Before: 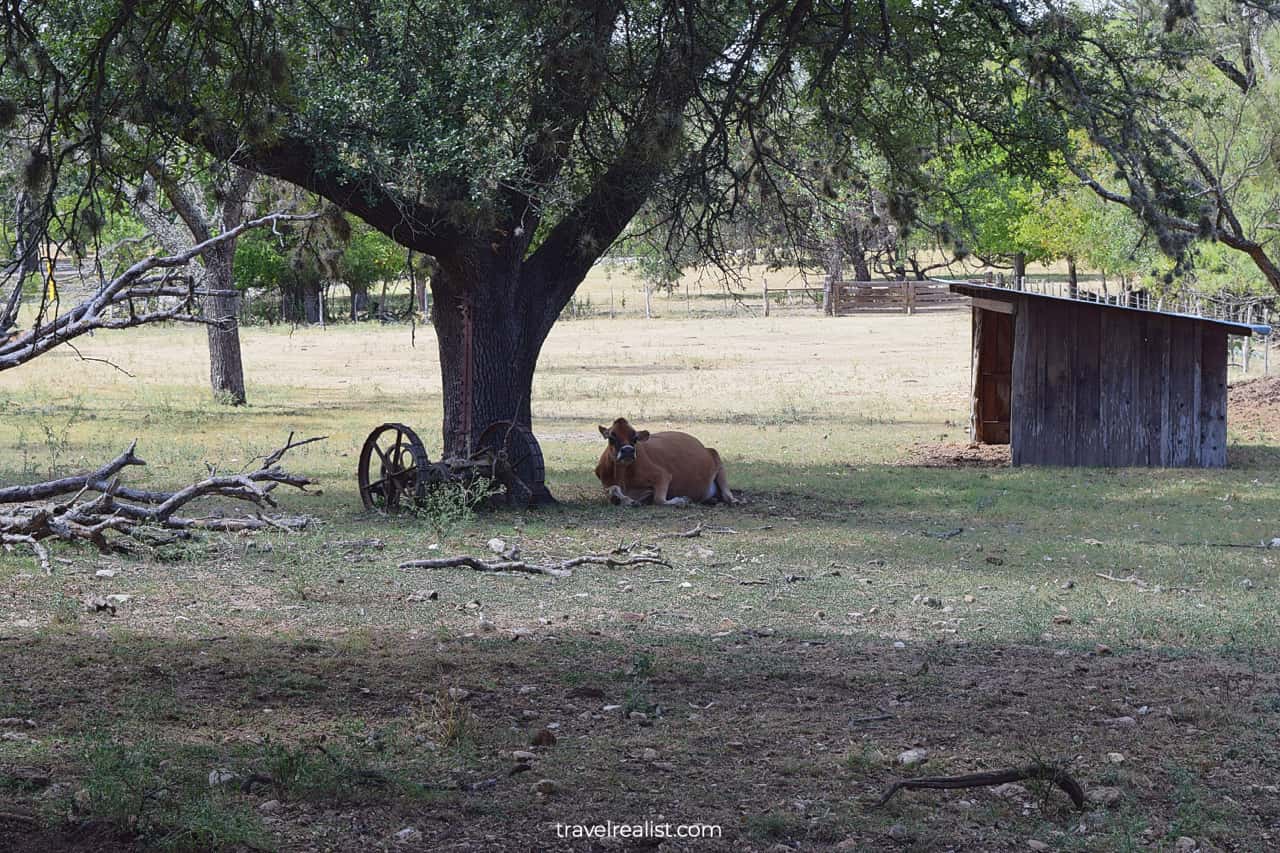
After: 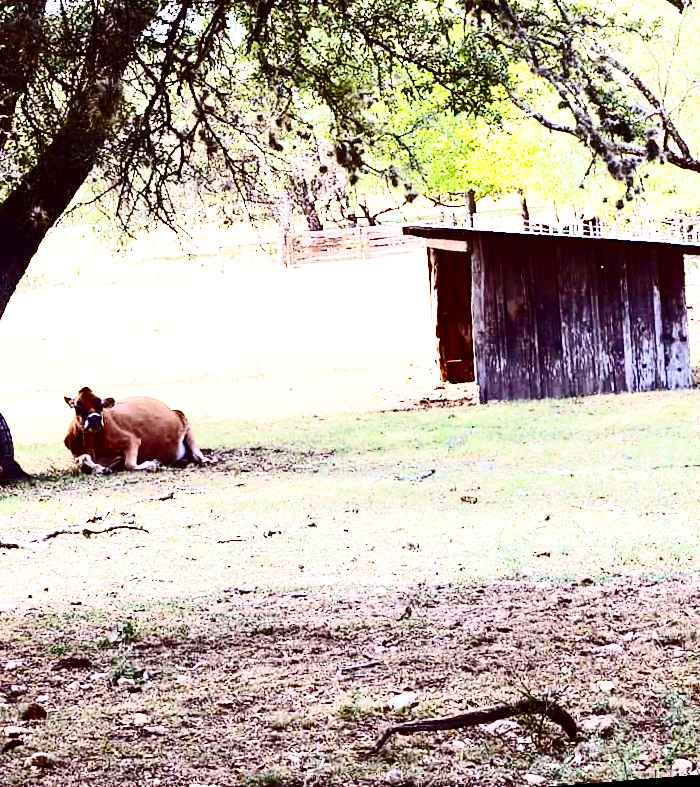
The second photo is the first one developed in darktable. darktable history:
exposure: black level correction 0, exposure 1.2 EV, compensate exposure bias true, compensate highlight preservation false
crop: left 41.402%
rotate and perspective: rotation -4.57°, crop left 0.054, crop right 0.944, crop top 0.087, crop bottom 0.914
contrast brightness saturation: contrast 0.5, saturation -0.1
rgb levels: mode RGB, independent channels, levels [[0, 0.5, 1], [0, 0.521, 1], [0, 0.536, 1]]
base curve: curves: ch0 [(0, 0) (0.04, 0.03) (0.133, 0.232) (0.448, 0.748) (0.843, 0.968) (1, 1)], preserve colors none
color balance: output saturation 110%
